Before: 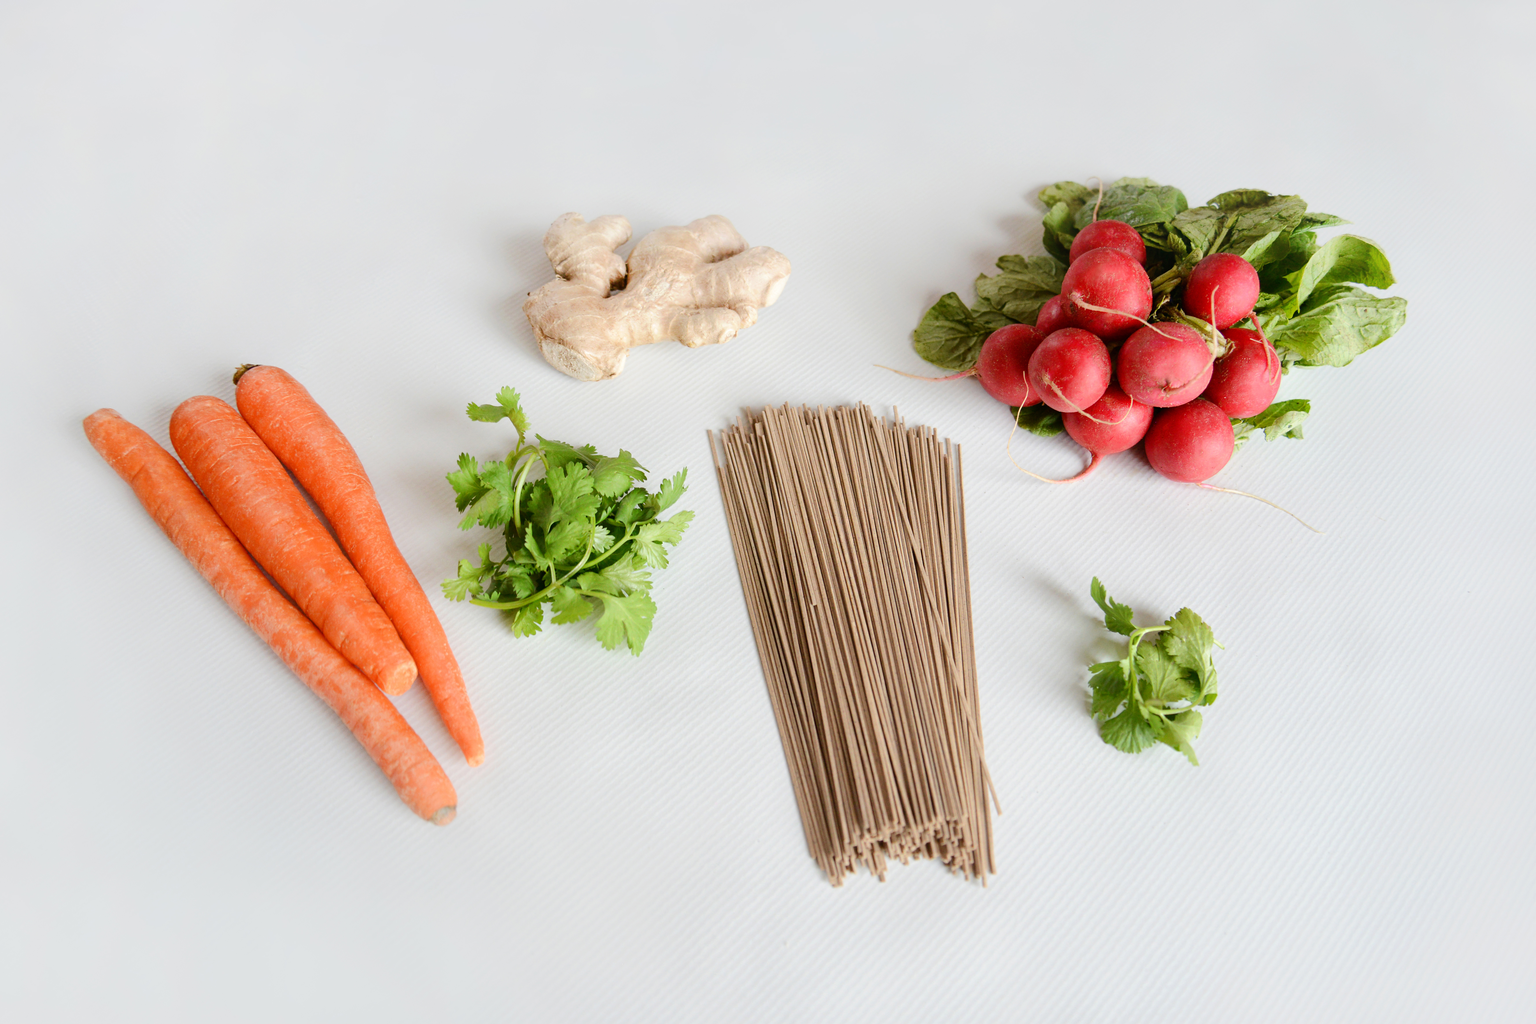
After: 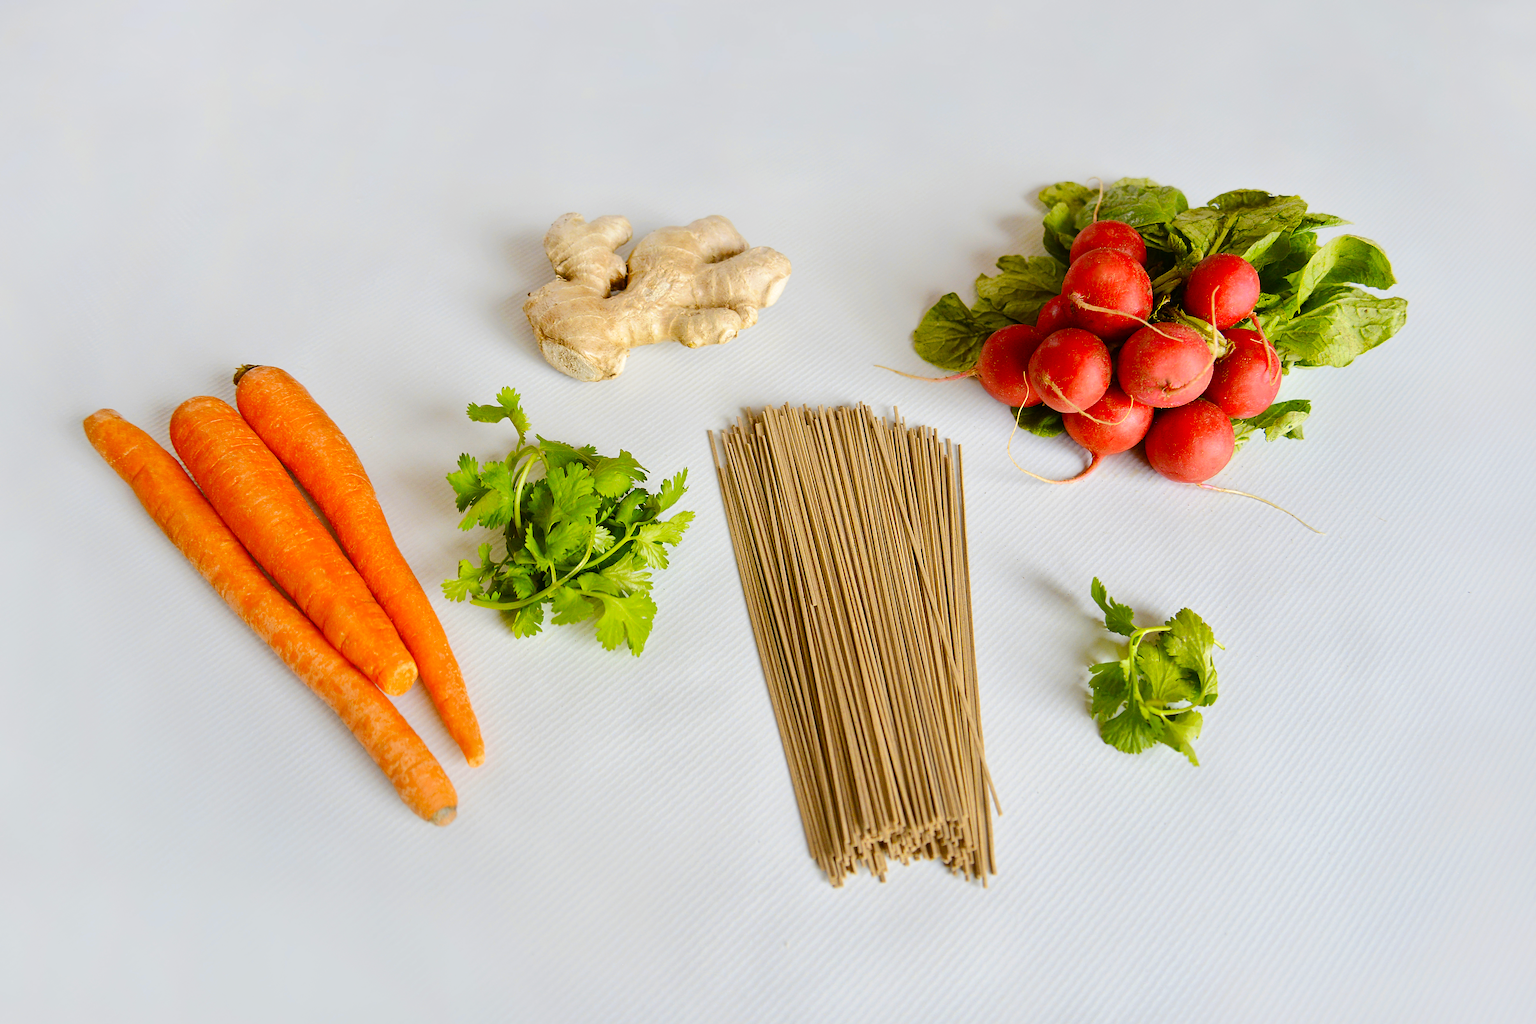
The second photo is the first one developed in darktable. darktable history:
shadows and highlights: shadows -88.03, highlights -35.45, shadows color adjustment 99.15%, highlights color adjustment 0%, soften with gaussian
color contrast: green-magenta contrast 1.12, blue-yellow contrast 1.95, unbound 0
sharpen: amount 0.75
